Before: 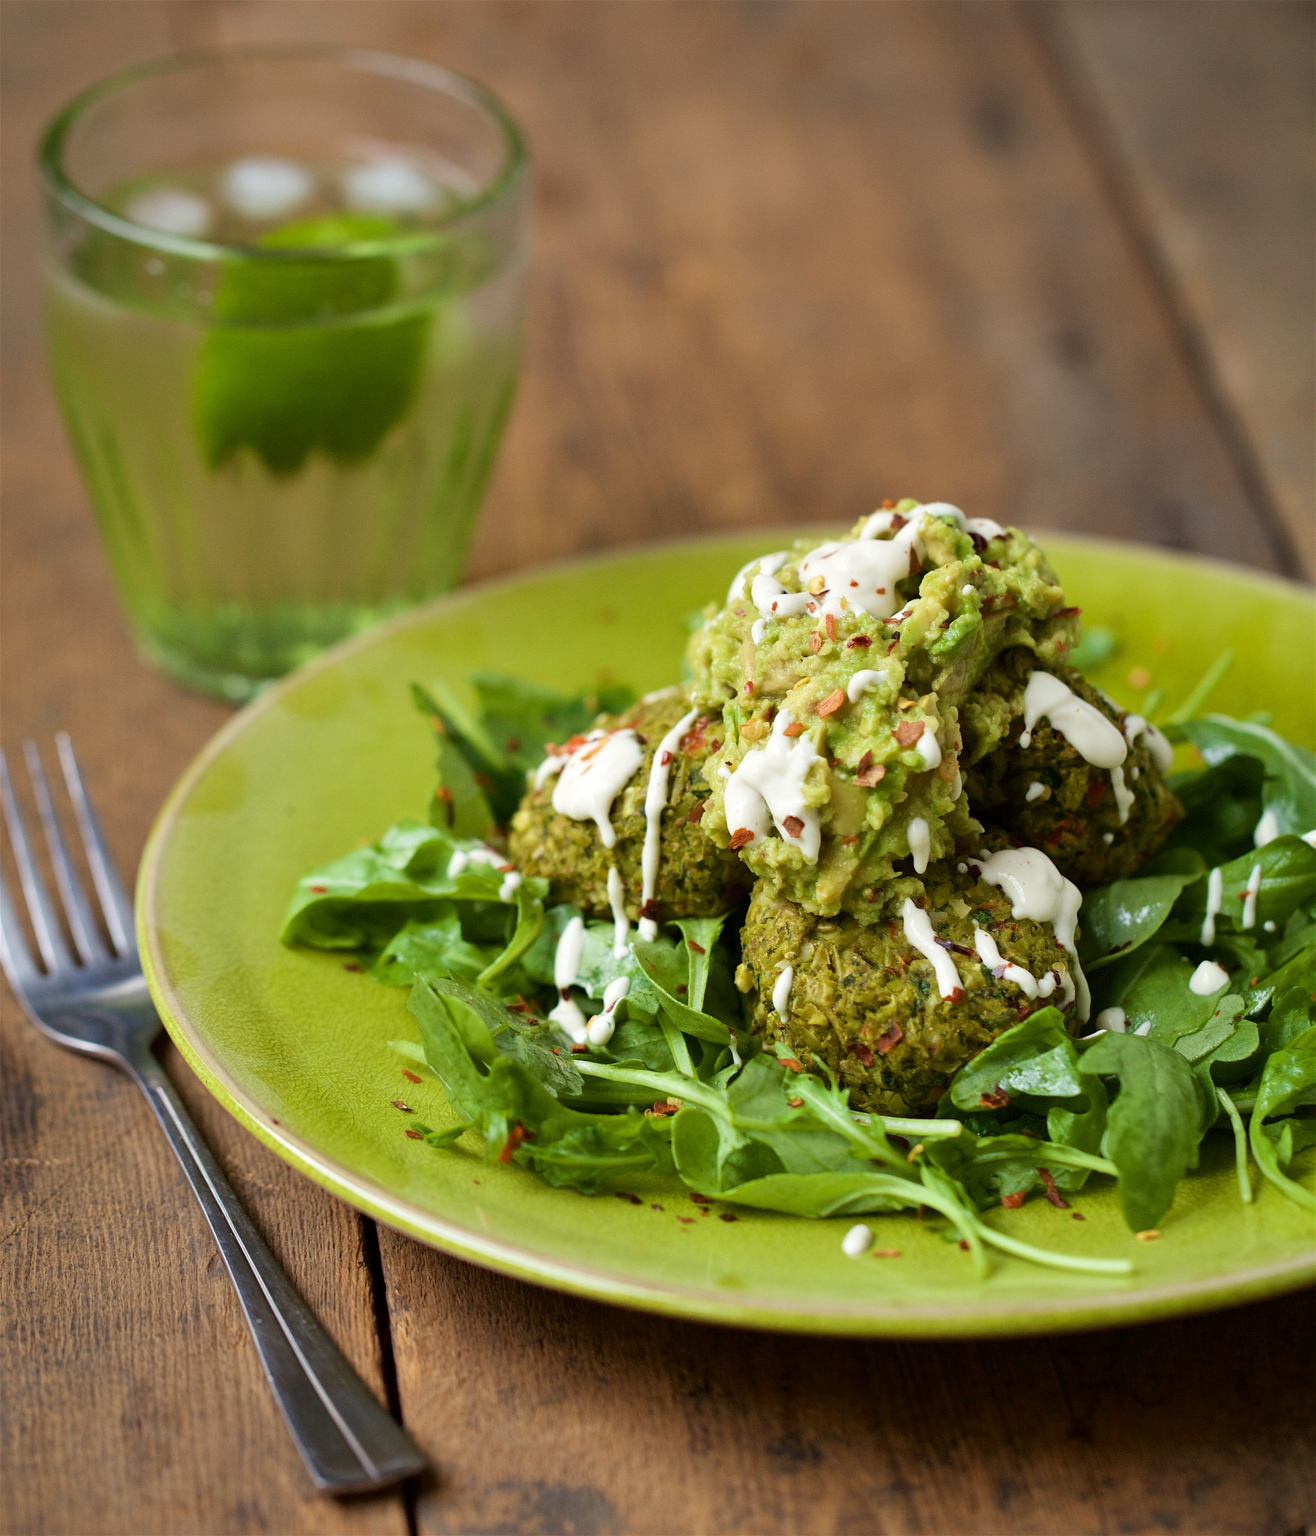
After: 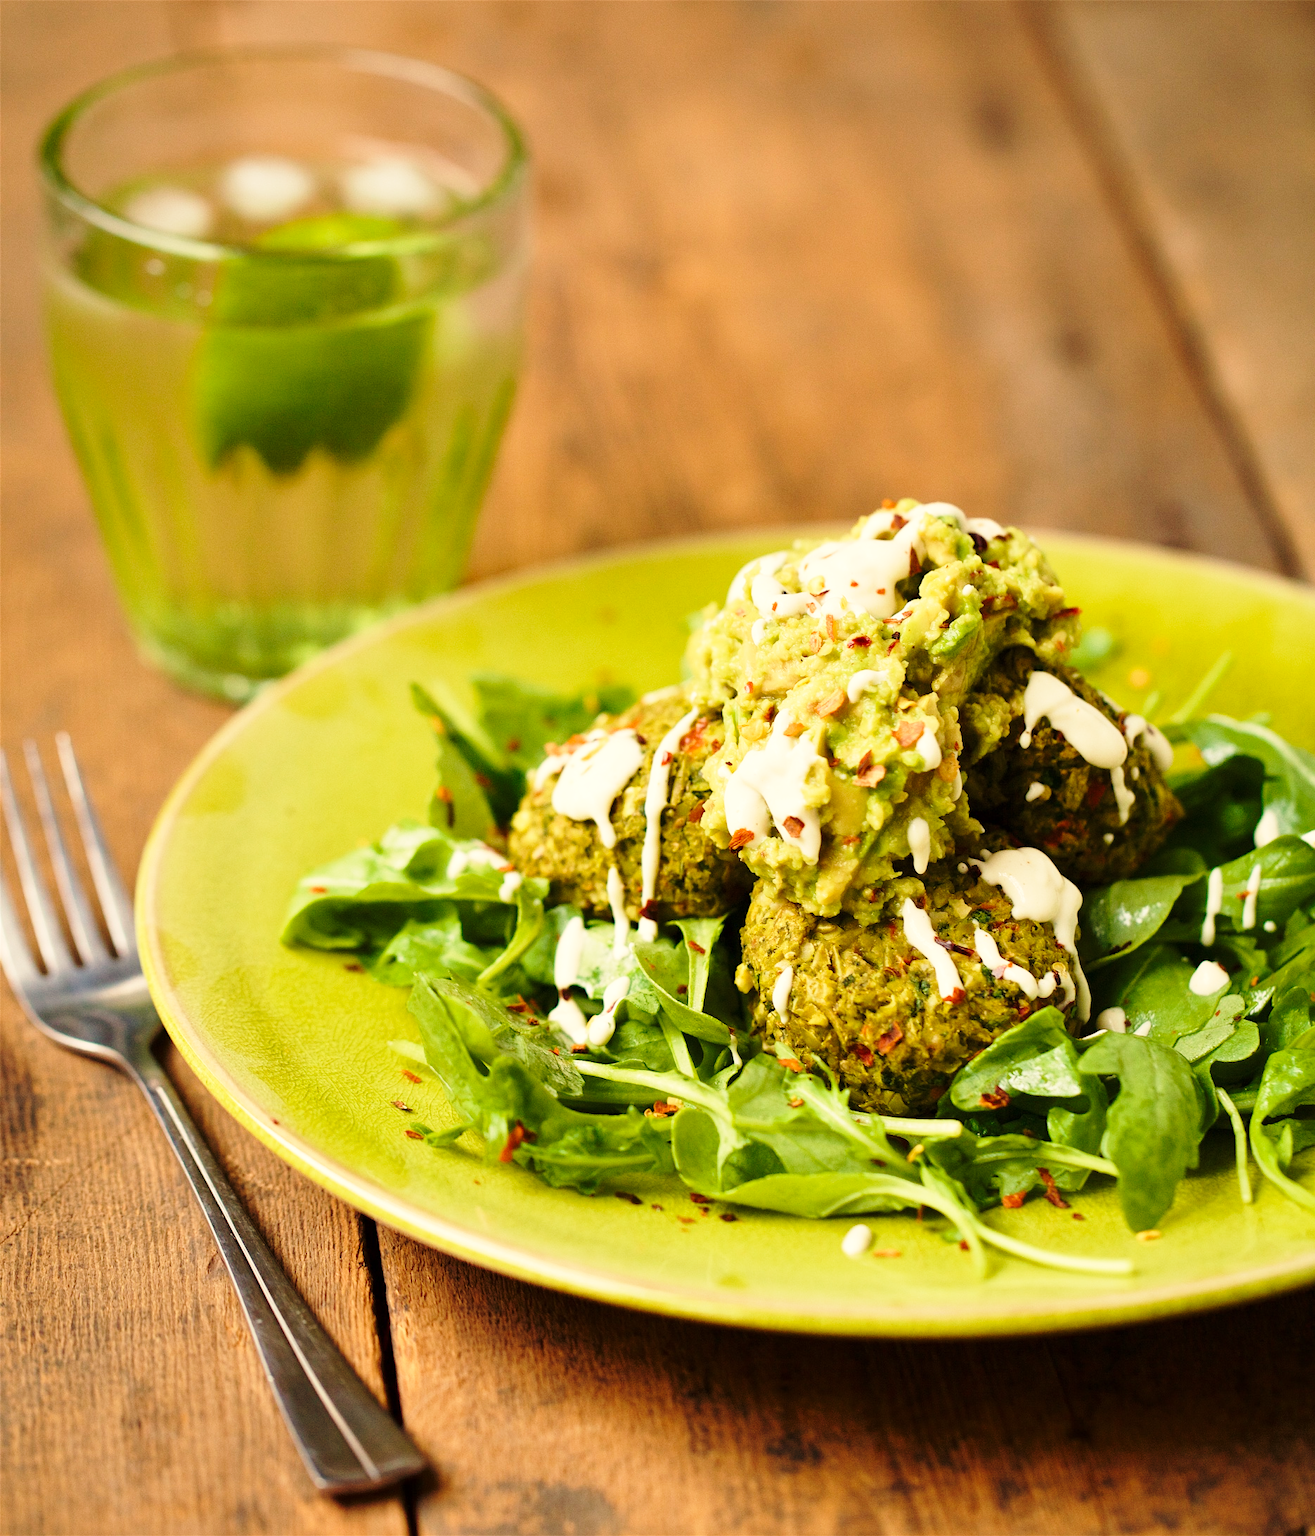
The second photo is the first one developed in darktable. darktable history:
base curve: curves: ch0 [(0, 0) (0.028, 0.03) (0.121, 0.232) (0.46, 0.748) (0.859, 0.968) (1, 1)], preserve colors none
white balance: red 1.138, green 0.996, blue 0.812
